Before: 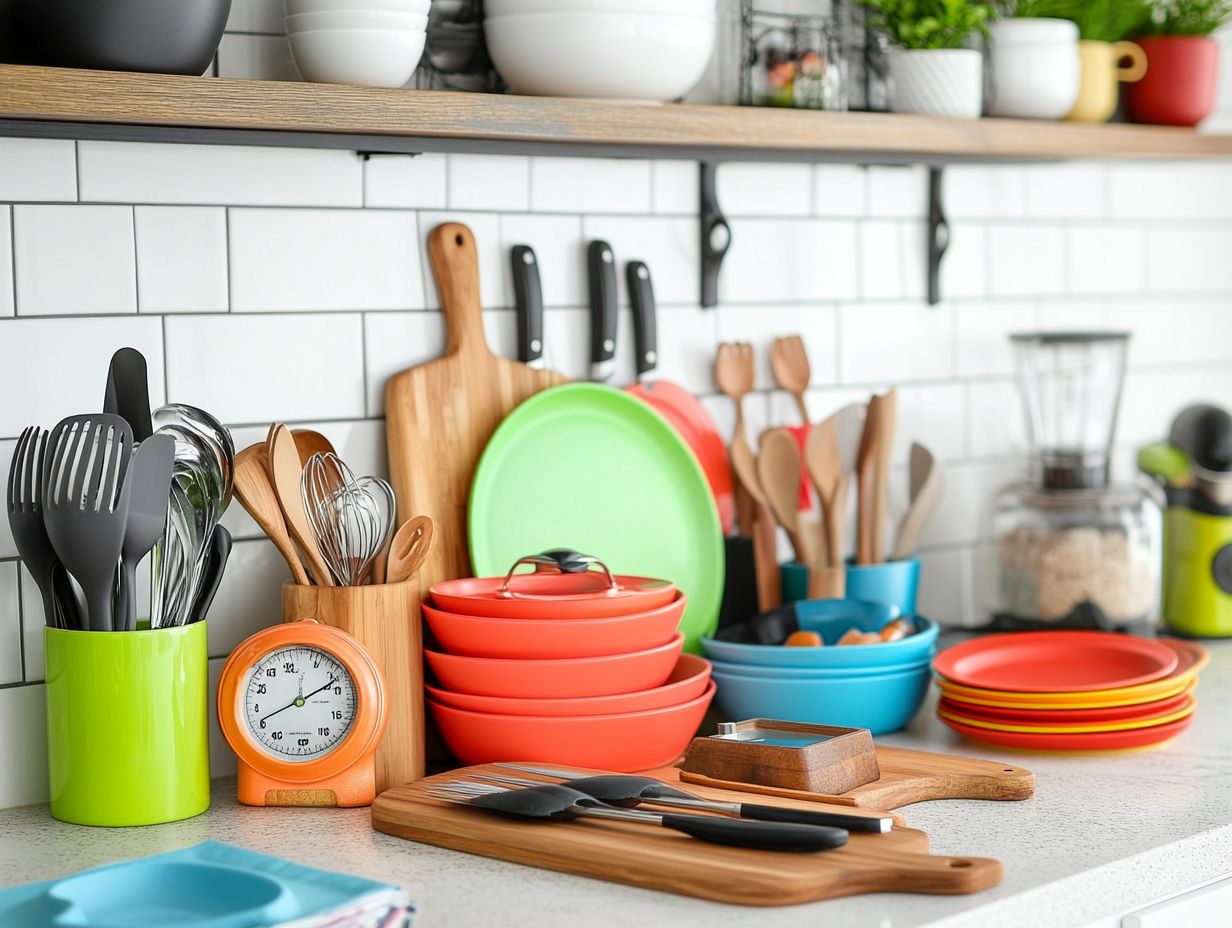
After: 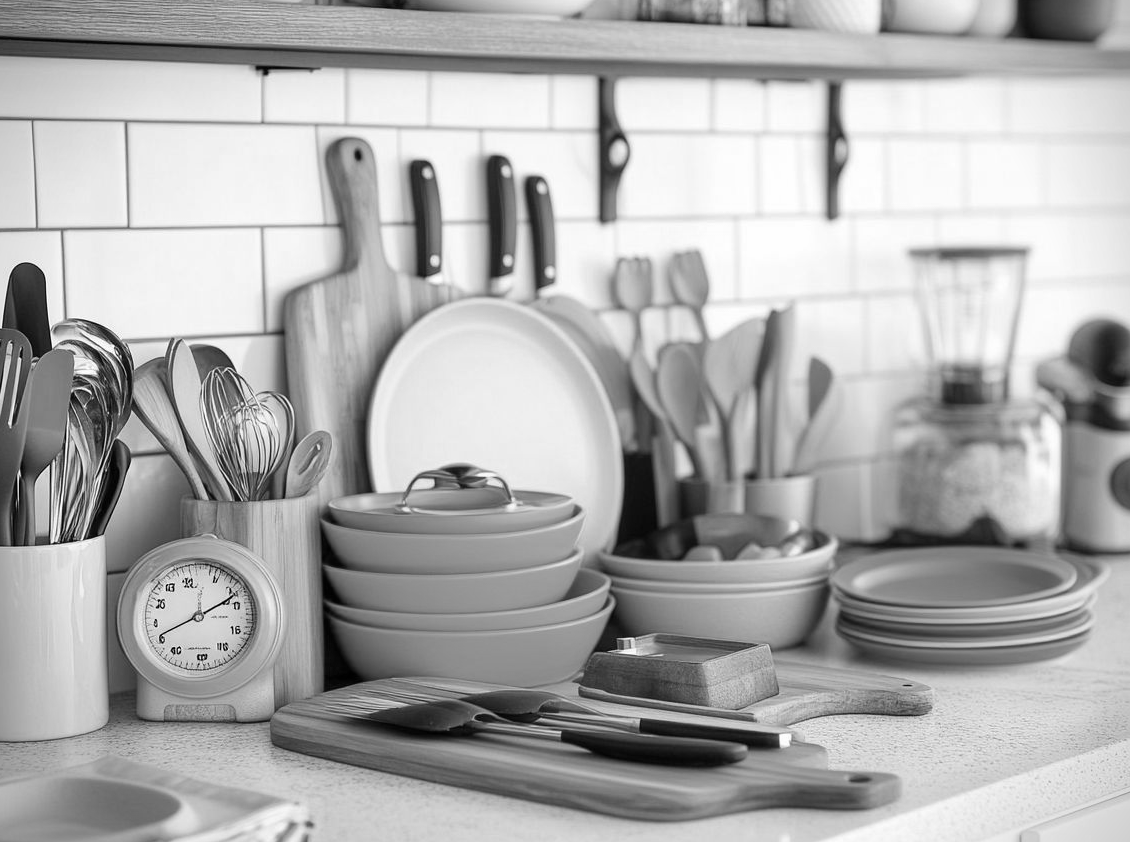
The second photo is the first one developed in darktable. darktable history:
crop and rotate: left 8.262%, top 9.226%
vignetting: fall-off start 92.6%, brightness -0.52, saturation -0.51, center (-0.012, 0)
white balance: red 0.98, blue 1.034
monochrome: on, module defaults
